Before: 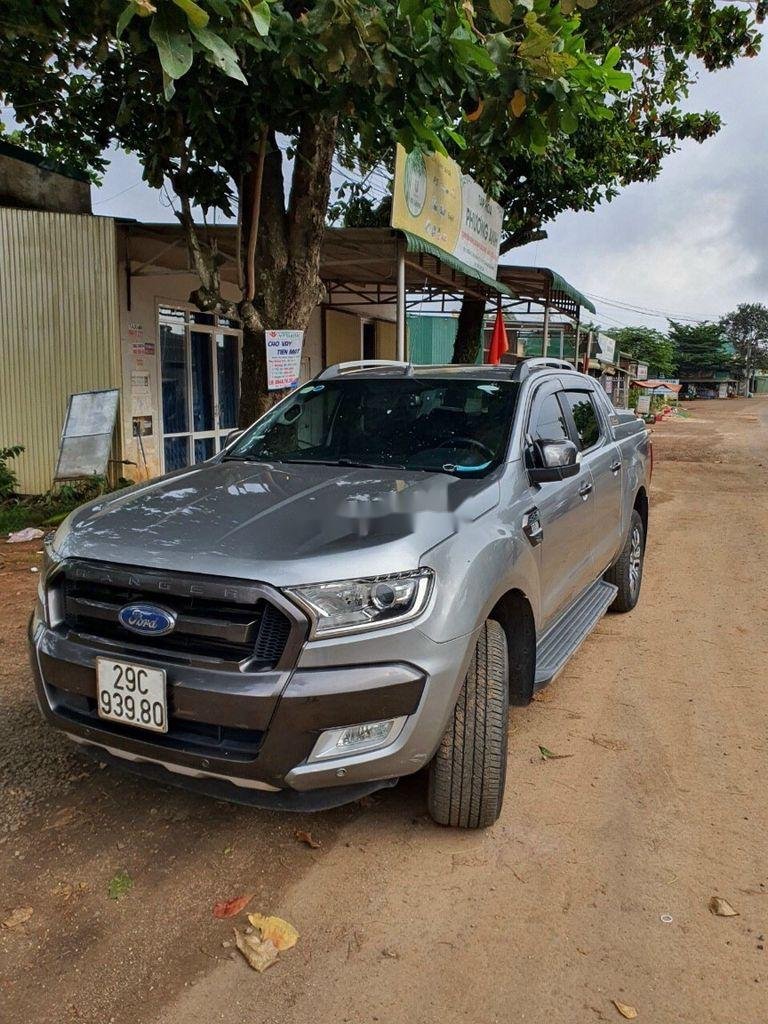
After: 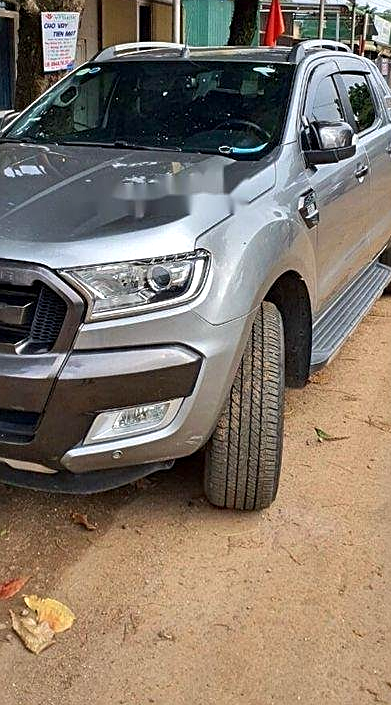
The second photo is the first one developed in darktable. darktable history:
exposure: black level correction 0.001, exposure 0.5 EV, compensate exposure bias true, compensate highlight preservation false
sharpen: on, module defaults
crop and rotate: left 29.237%, top 31.152%, right 19.807%
